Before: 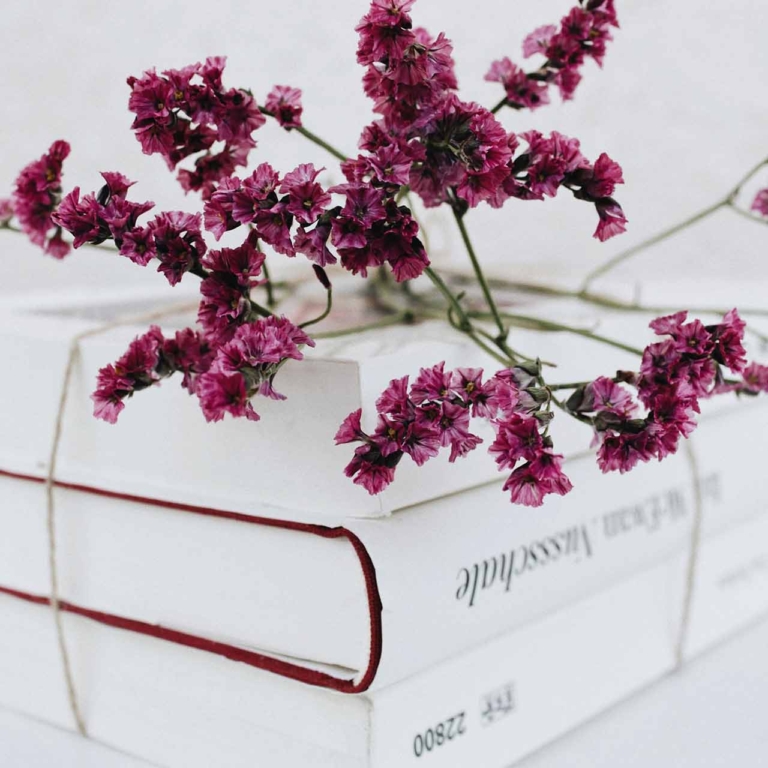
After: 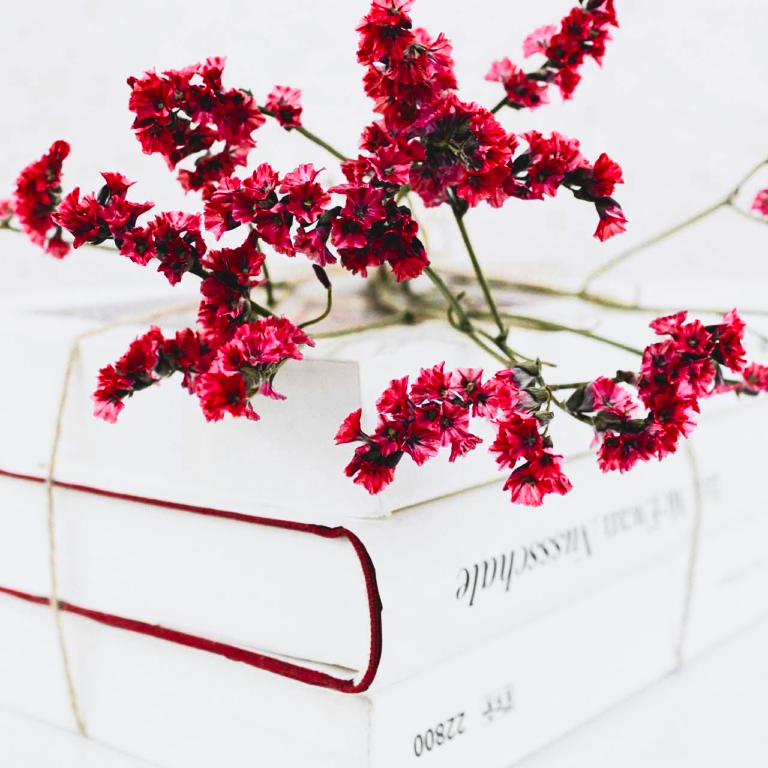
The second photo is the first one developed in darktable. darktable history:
tone curve: curves: ch0 [(0, 0.038) (0.193, 0.212) (0.461, 0.502) (0.629, 0.731) (0.838, 0.916) (1, 0.967)]; ch1 [(0, 0) (0.35, 0.356) (0.45, 0.453) (0.504, 0.503) (0.532, 0.524) (0.558, 0.559) (0.735, 0.762) (1, 1)]; ch2 [(0, 0) (0.281, 0.266) (0.456, 0.469) (0.5, 0.5) (0.533, 0.545) (0.606, 0.607) (0.646, 0.654) (1, 1)], color space Lab, independent channels, preserve colors none
color zones: curves: ch0 [(0.257, 0.558) (0.75, 0.565)]; ch1 [(0.004, 0.857) (0.14, 0.416) (0.257, 0.695) (0.442, 0.032) (0.736, 0.266) (0.891, 0.741)]; ch2 [(0, 0.623) (0.112, 0.436) (0.271, 0.474) (0.516, 0.64) (0.743, 0.286)]
